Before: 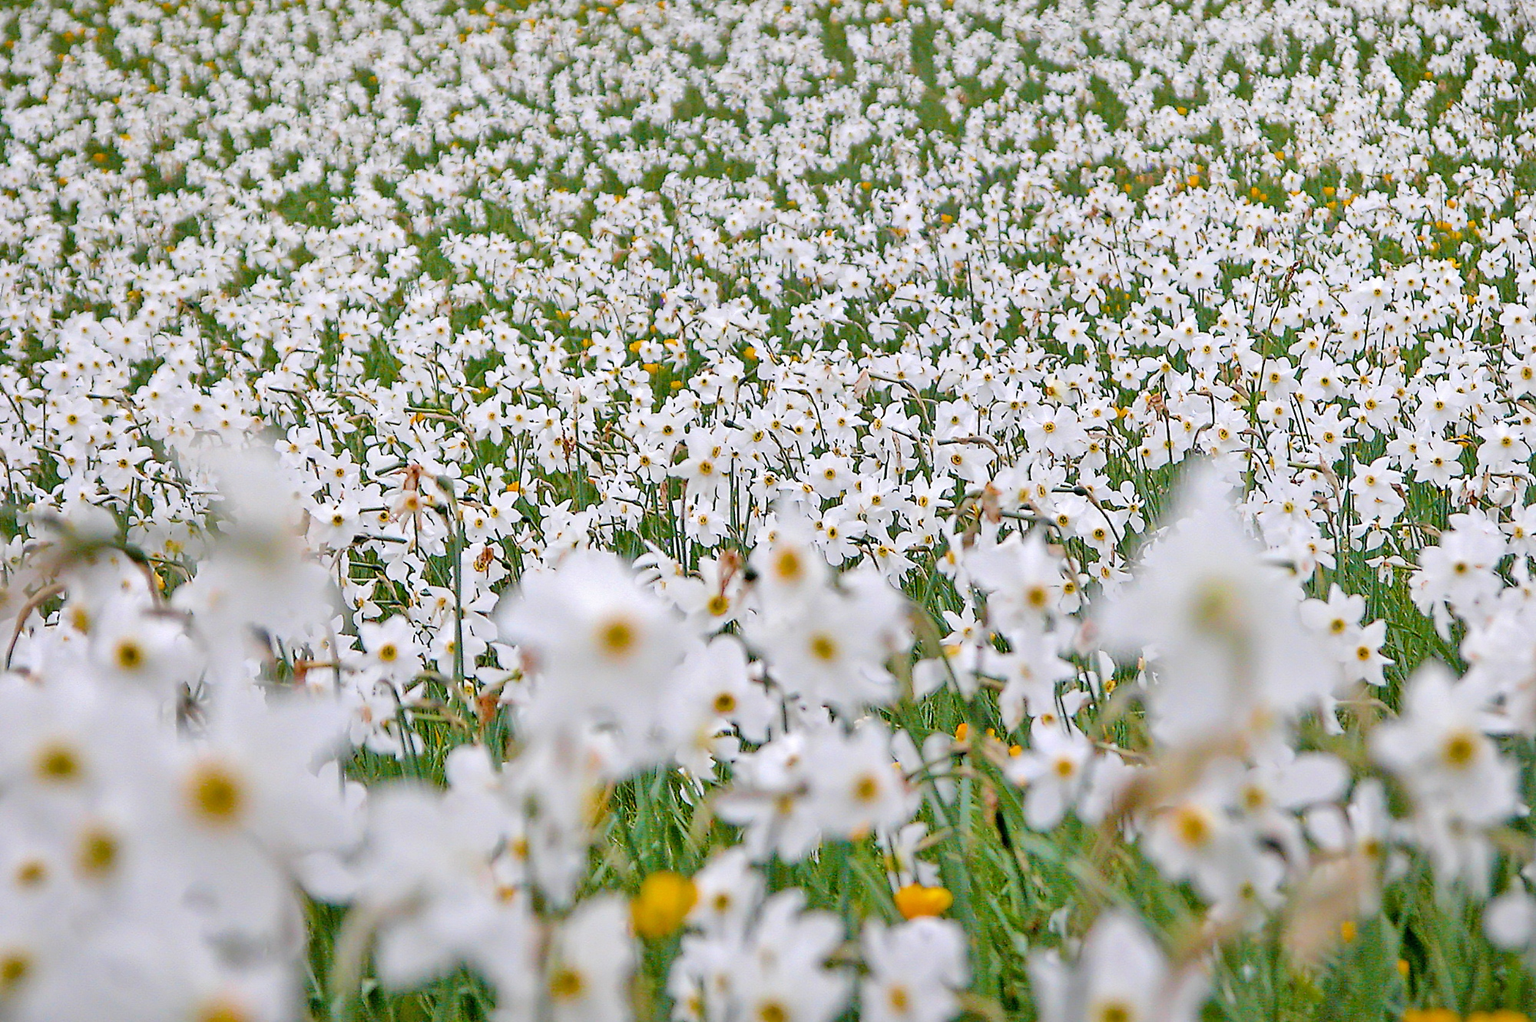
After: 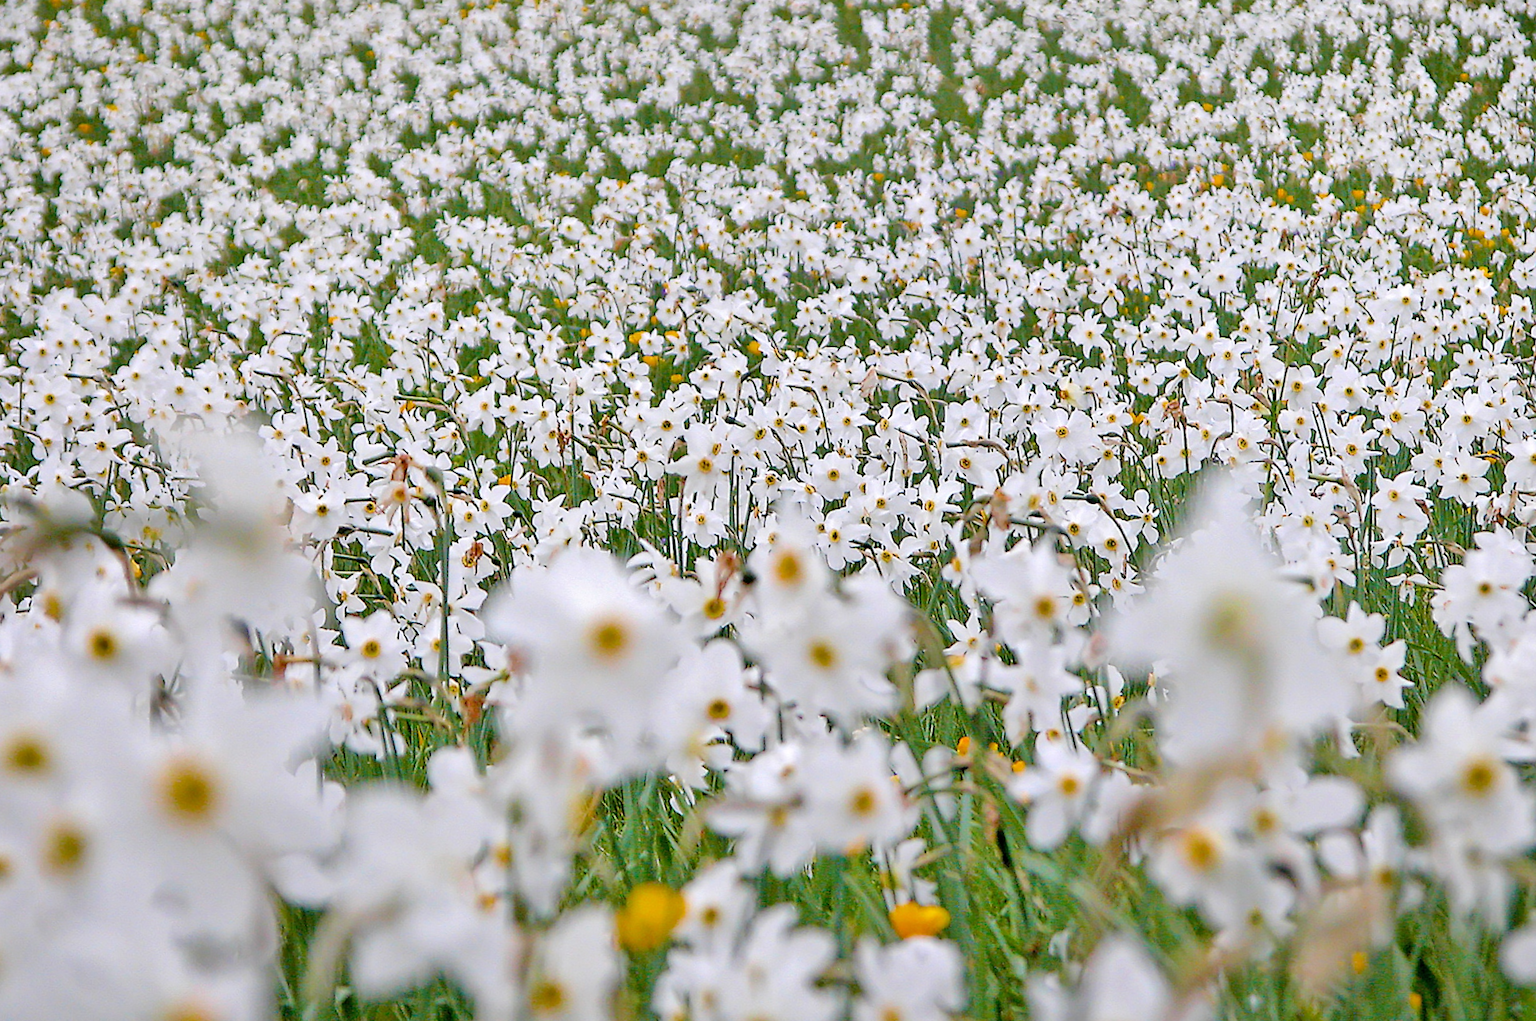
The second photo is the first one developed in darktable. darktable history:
crop and rotate: angle -1.41°
